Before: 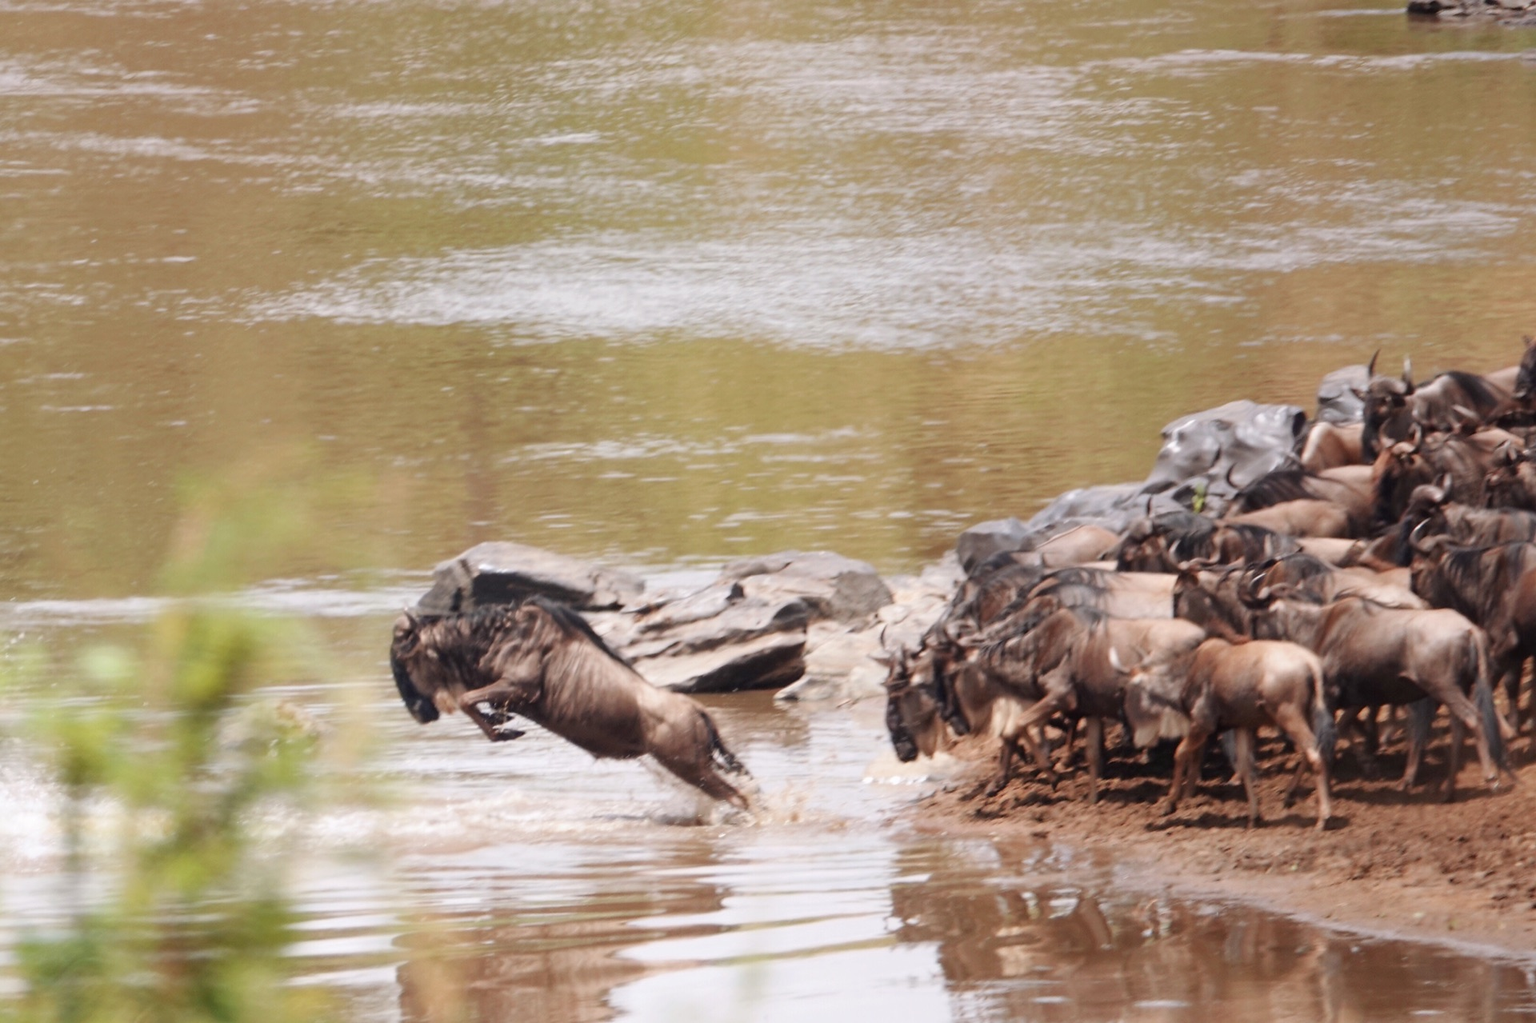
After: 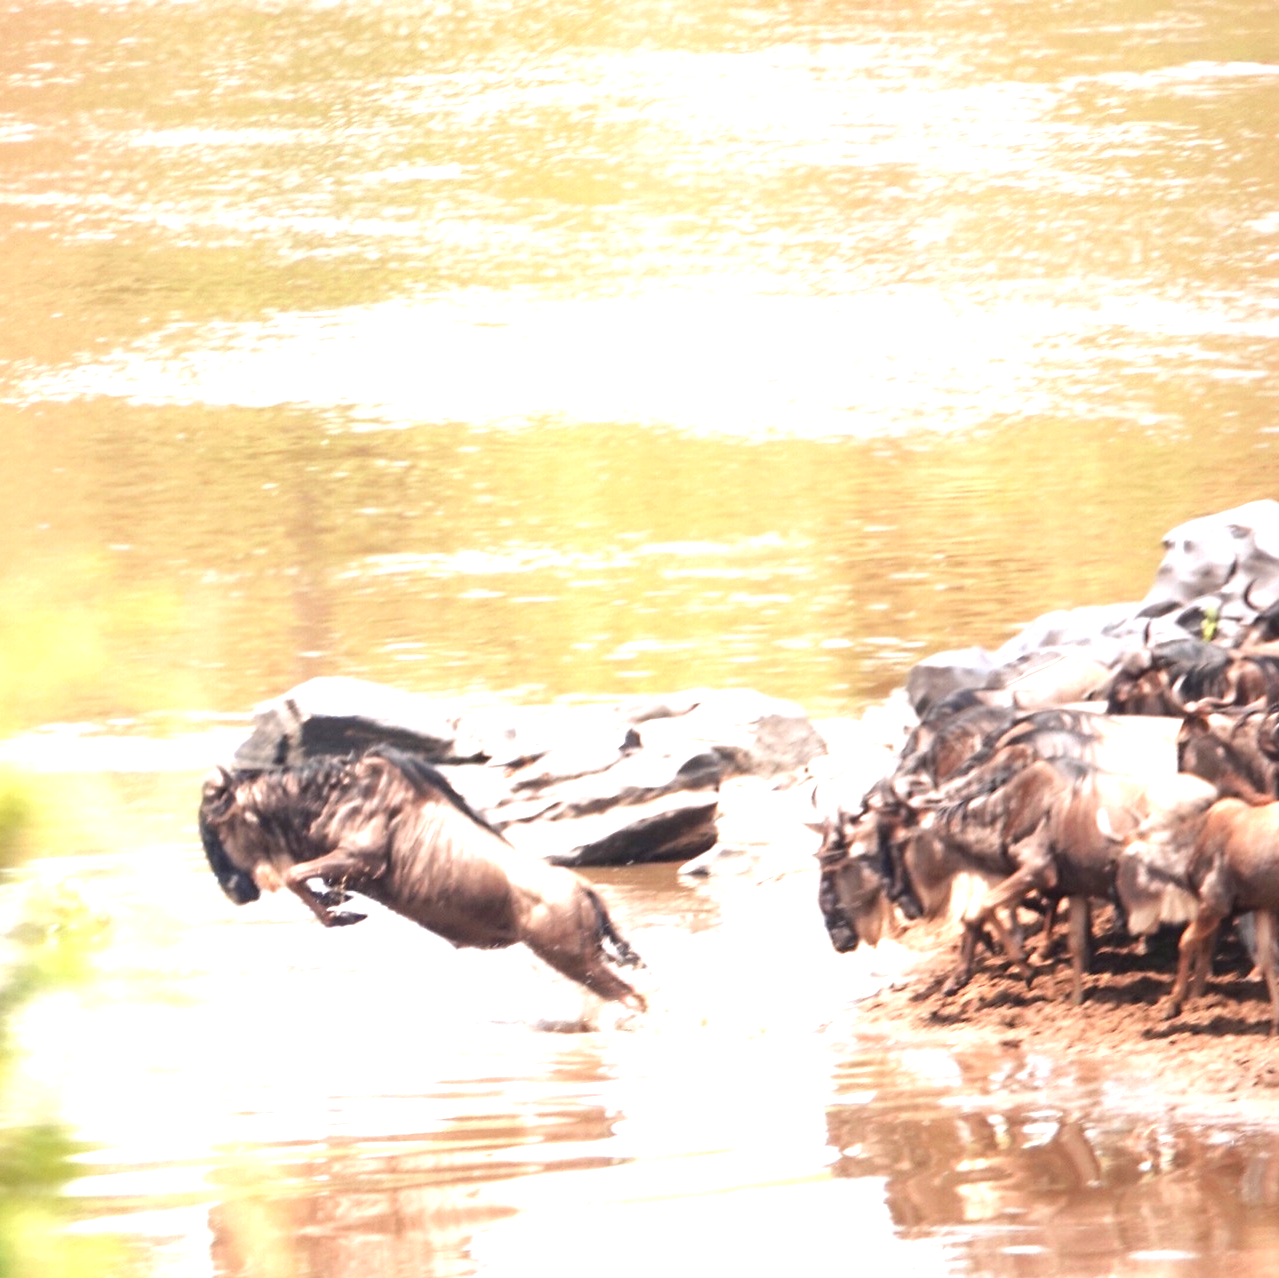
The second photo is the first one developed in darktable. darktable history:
crop and rotate: left 15.055%, right 18.278%
exposure: black level correction 0, exposure 1.45 EV, compensate exposure bias true, compensate highlight preservation false
